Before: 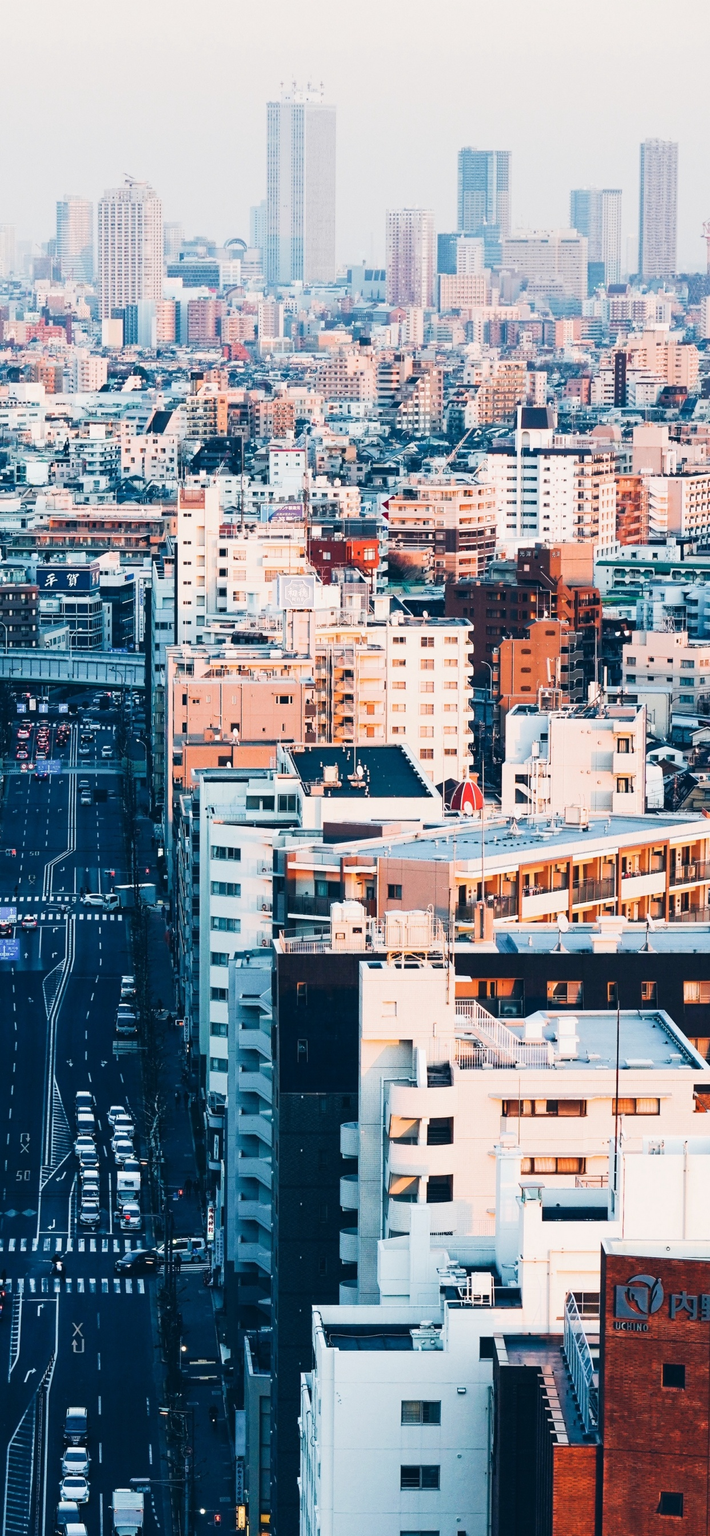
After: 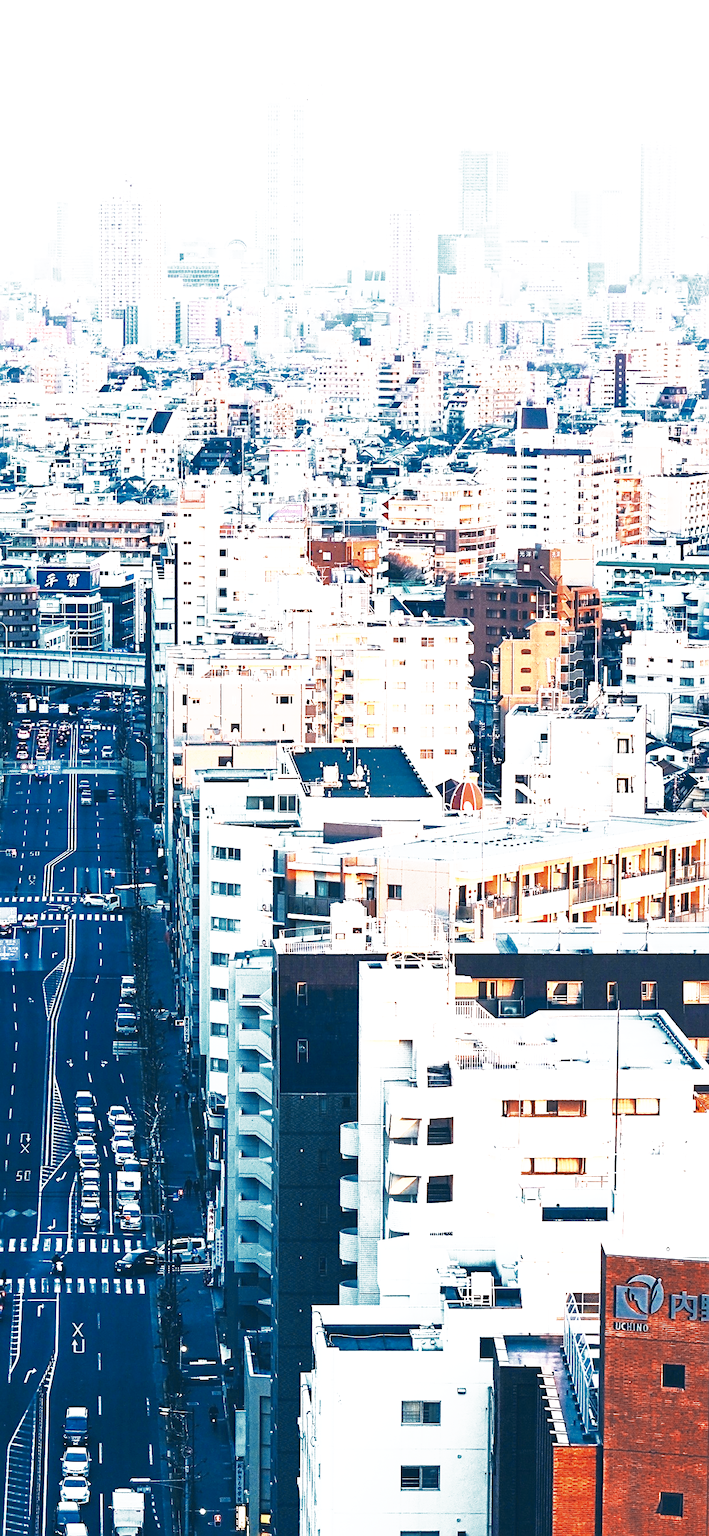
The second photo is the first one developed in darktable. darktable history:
sharpen: on, module defaults
color zones: curves: ch0 [(0, 0.5) (0.125, 0.4) (0.25, 0.5) (0.375, 0.4) (0.5, 0.4) (0.625, 0.35) (0.75, 0.35) (0.875, 0.5)]; ch1 [(0, 0.35) (0.125, 0.45) (0.25, 0.35) (0.375, 0.35) (0.5, 0.35) (0.625, 0.35) (0.75, 0.45) (0.875, 0.35)]; ch2 [(0, 0.6) (0.125, 0.5) (0.25, 0.5) (0.375, 0.6) (0.5, 0.6) (0.625, 0.5) (0.75, 0.5) (0.875, 0.5)]
exposure: black level correction 0.001, exposure 0.964 EV, compensate highlight preservation false
base curve: curves: ch0 [(0, 0) (0.495, 0.917) (1, 1)], preserve colors none
